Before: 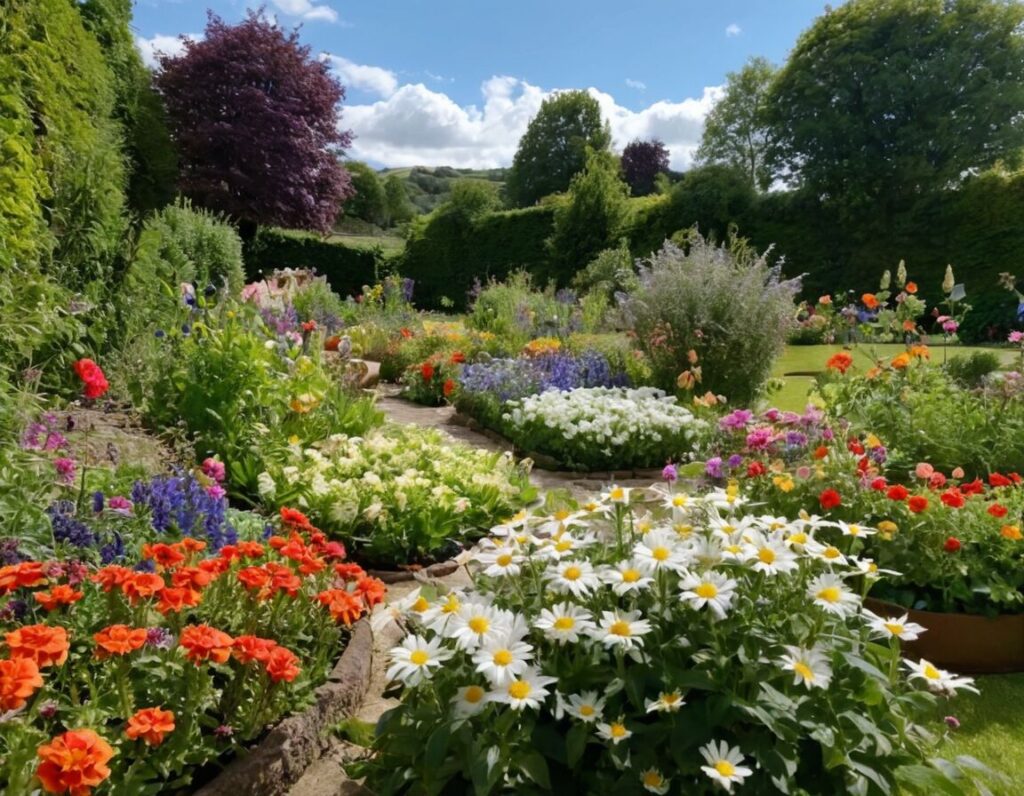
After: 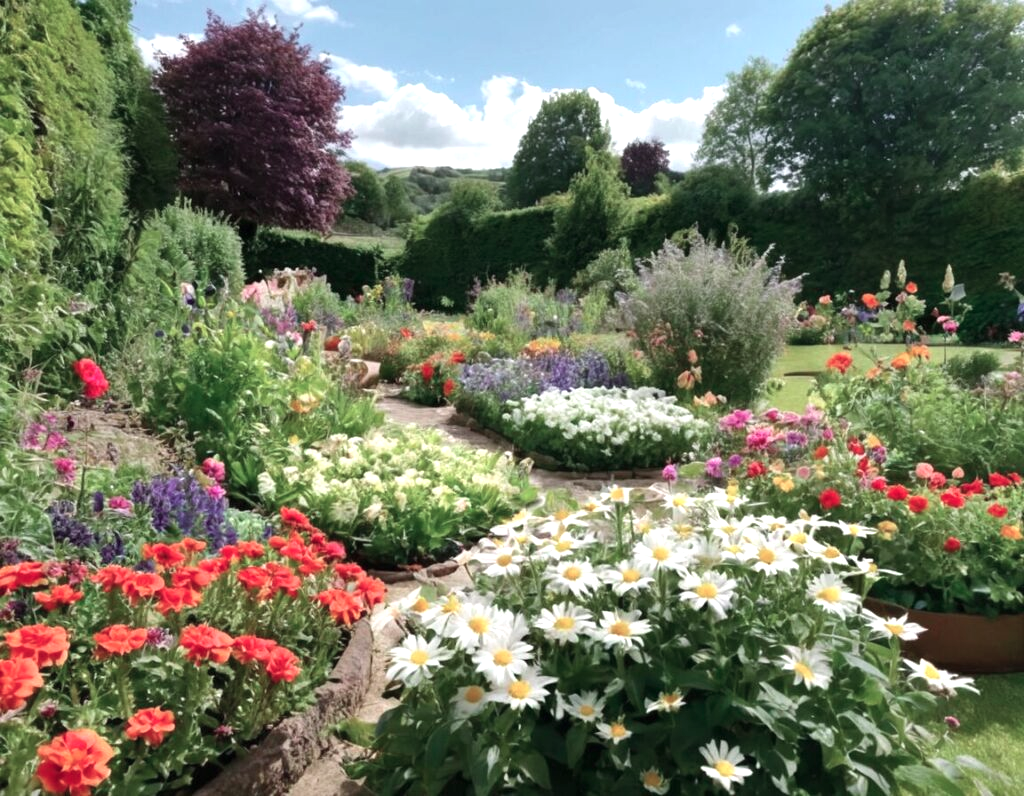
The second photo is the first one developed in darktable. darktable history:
color contrast: blue-yellow contrast 0.62
exposure: black level correction 0, exposure 0.6 EV, compensate highlight preservation false
